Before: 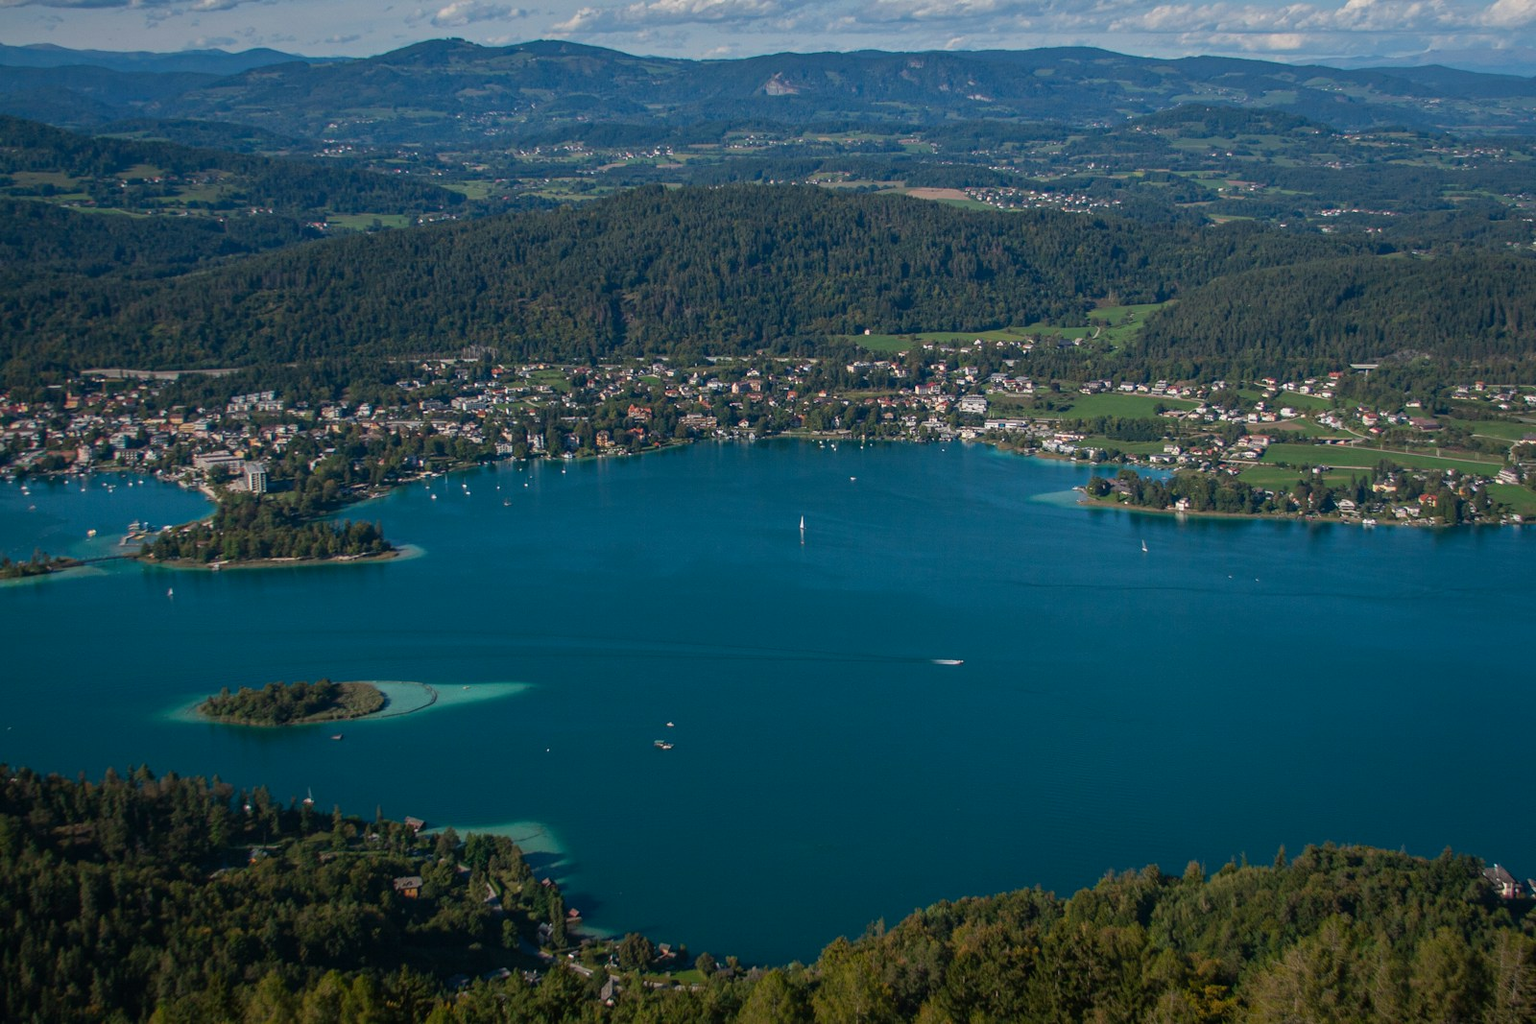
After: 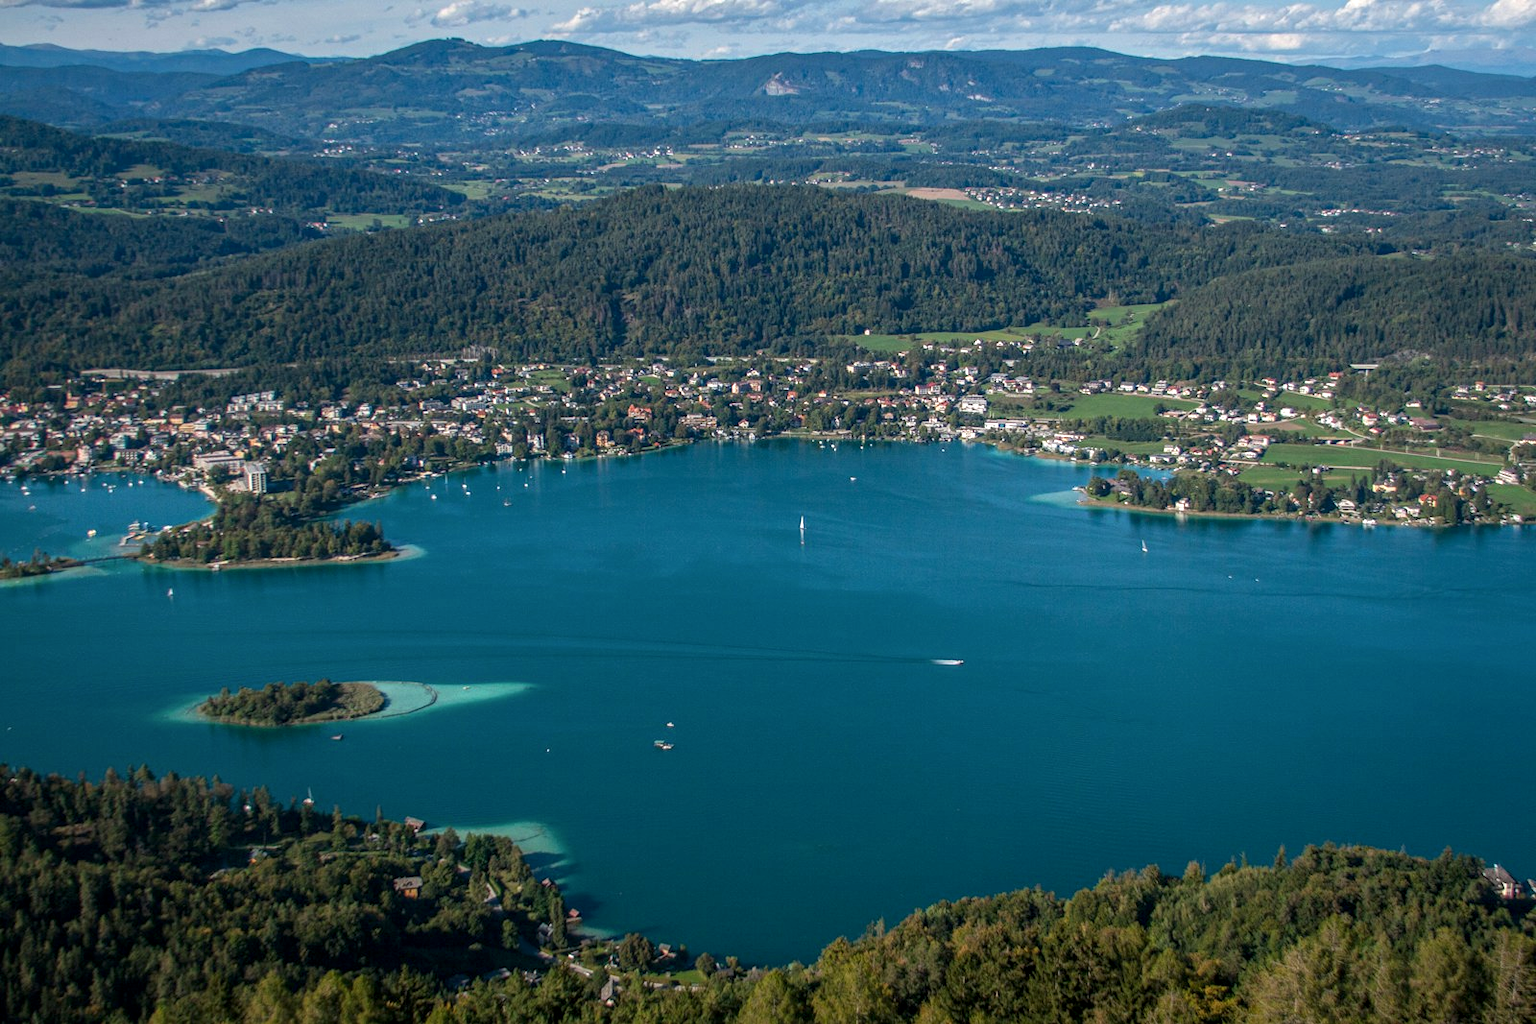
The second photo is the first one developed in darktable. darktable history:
exposure: black level correction 0, exposure 0.5 EV, compensate highlight preservation false
local contrast: detail 130%
